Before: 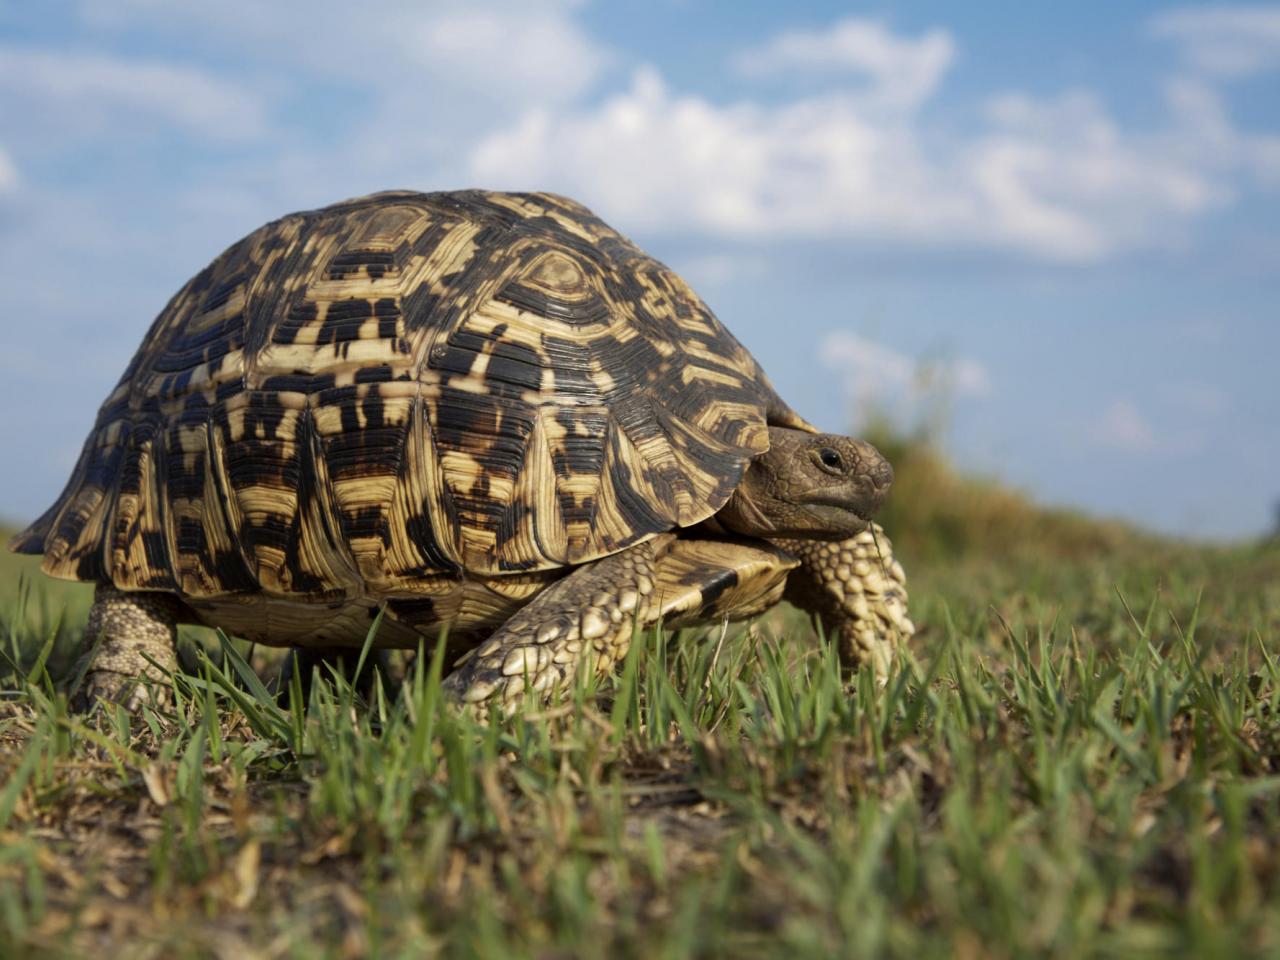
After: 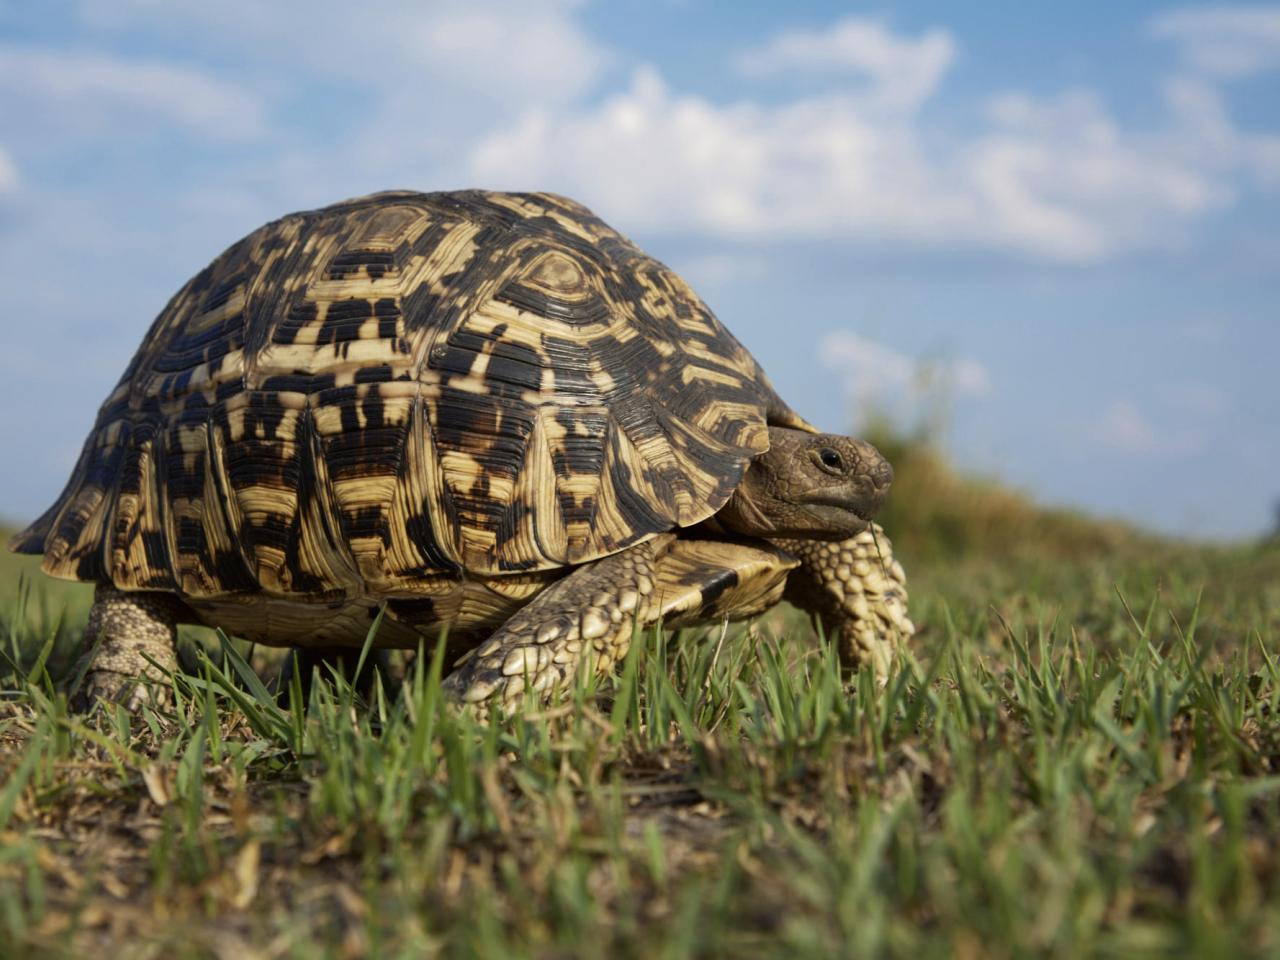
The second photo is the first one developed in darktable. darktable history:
tone curve: curves: ch0 [(0, 0) (0.003, 0.014) (0.011, 0.014) (0.025, 0.022) (0.044, 0.041) (0.069, 0.063) (0.1, 0.086) (0.136, 0.118) (0.177, 0.161) (0.224, 0.211) (0.277, 0.262) (0.335, 0.323) (0.399, 0.384) (0.468, 0.459) (0.543, 0.54) (0.623, 0.624) (0.709, 0.711) (0.801, 0.796) (0.898, 0.879) (1, 1)], color space Lab, independent channels, preserve colors none
